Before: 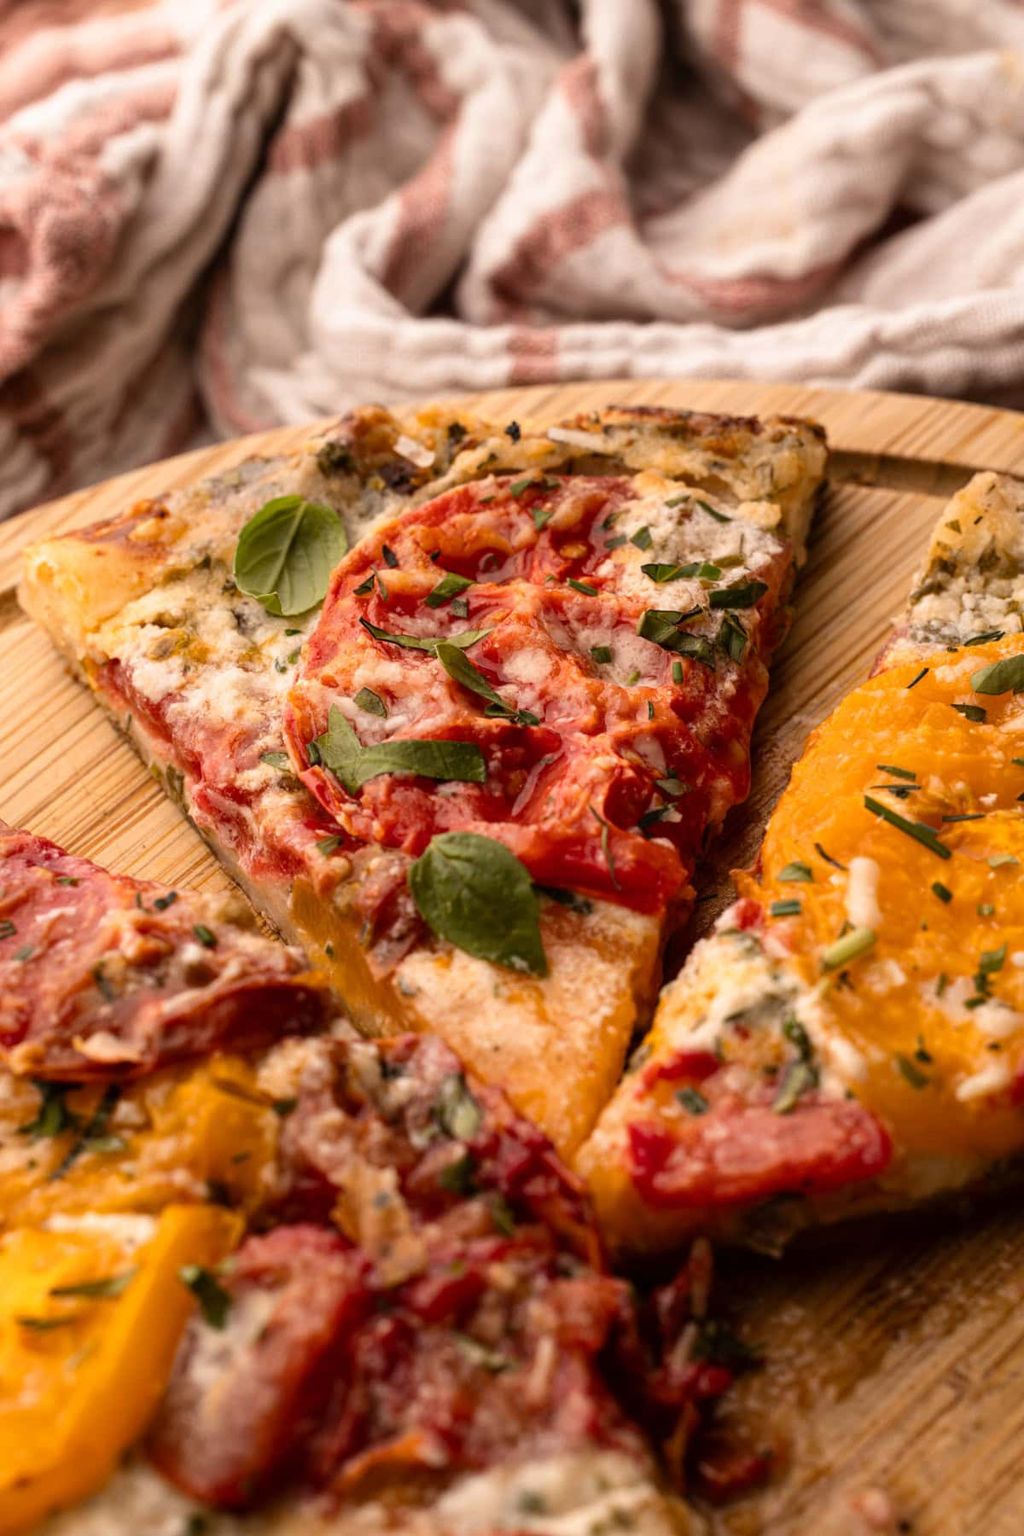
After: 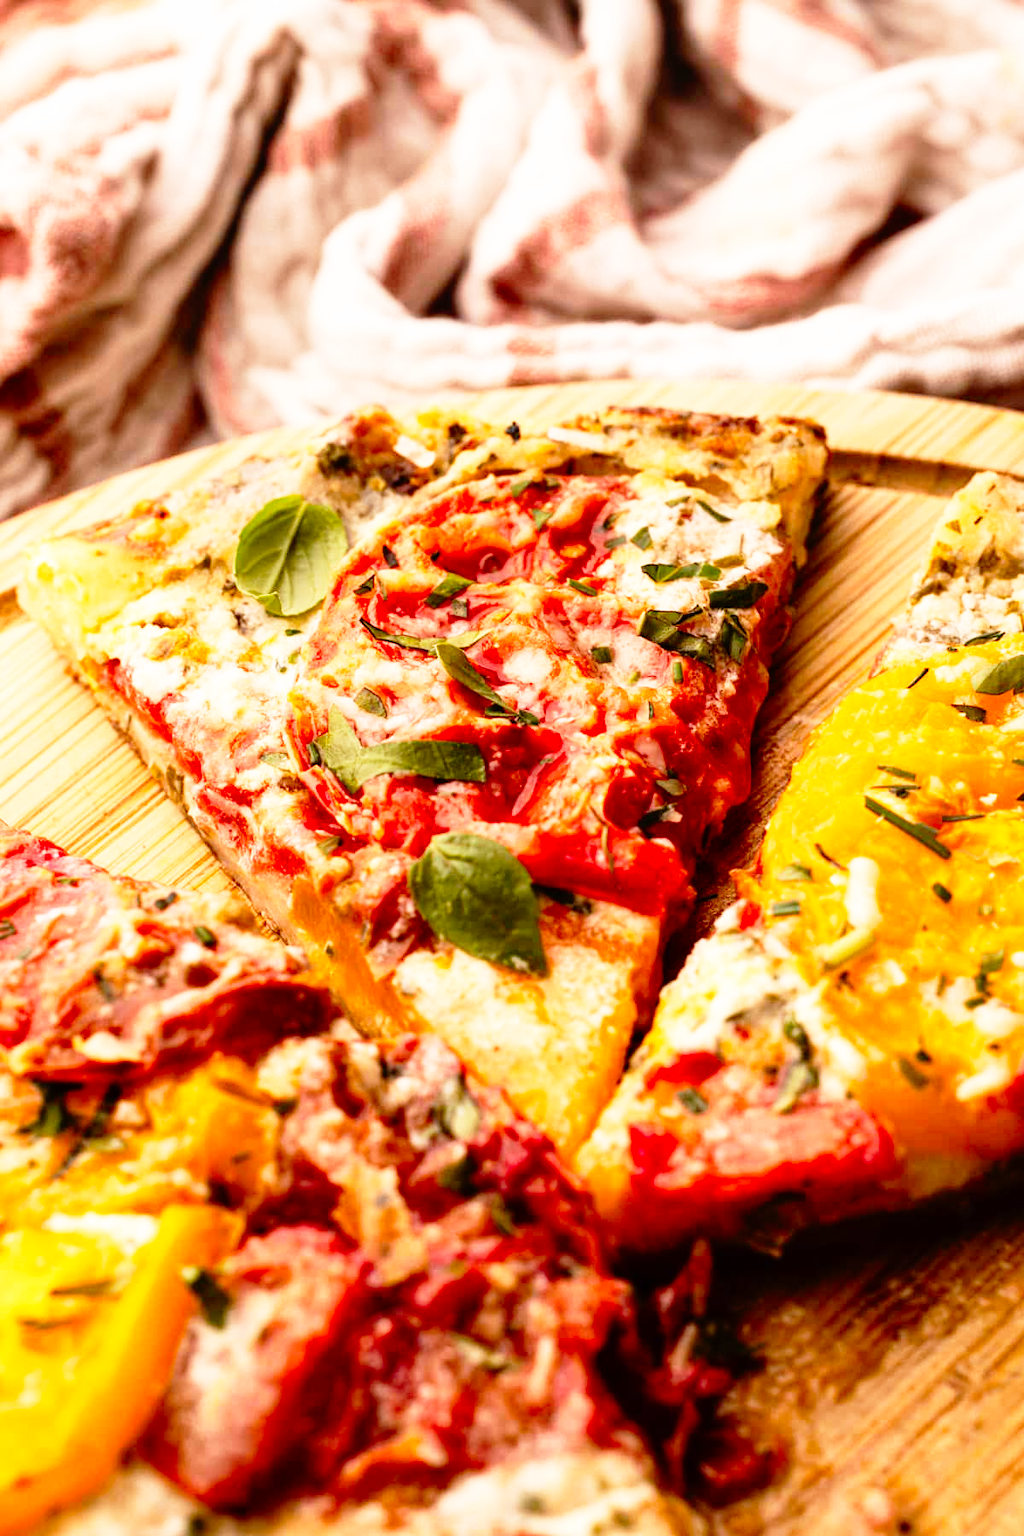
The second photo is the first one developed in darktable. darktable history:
base curve: curves: ch0 [(0, 0) (0.012, 0.01) (0.073, 0.168) (0.31, 0.711) (0.645, 0.957) (1, 1)], preserve colors none
contrast brightness saturation: contrast 0.04, saturation 0.16
